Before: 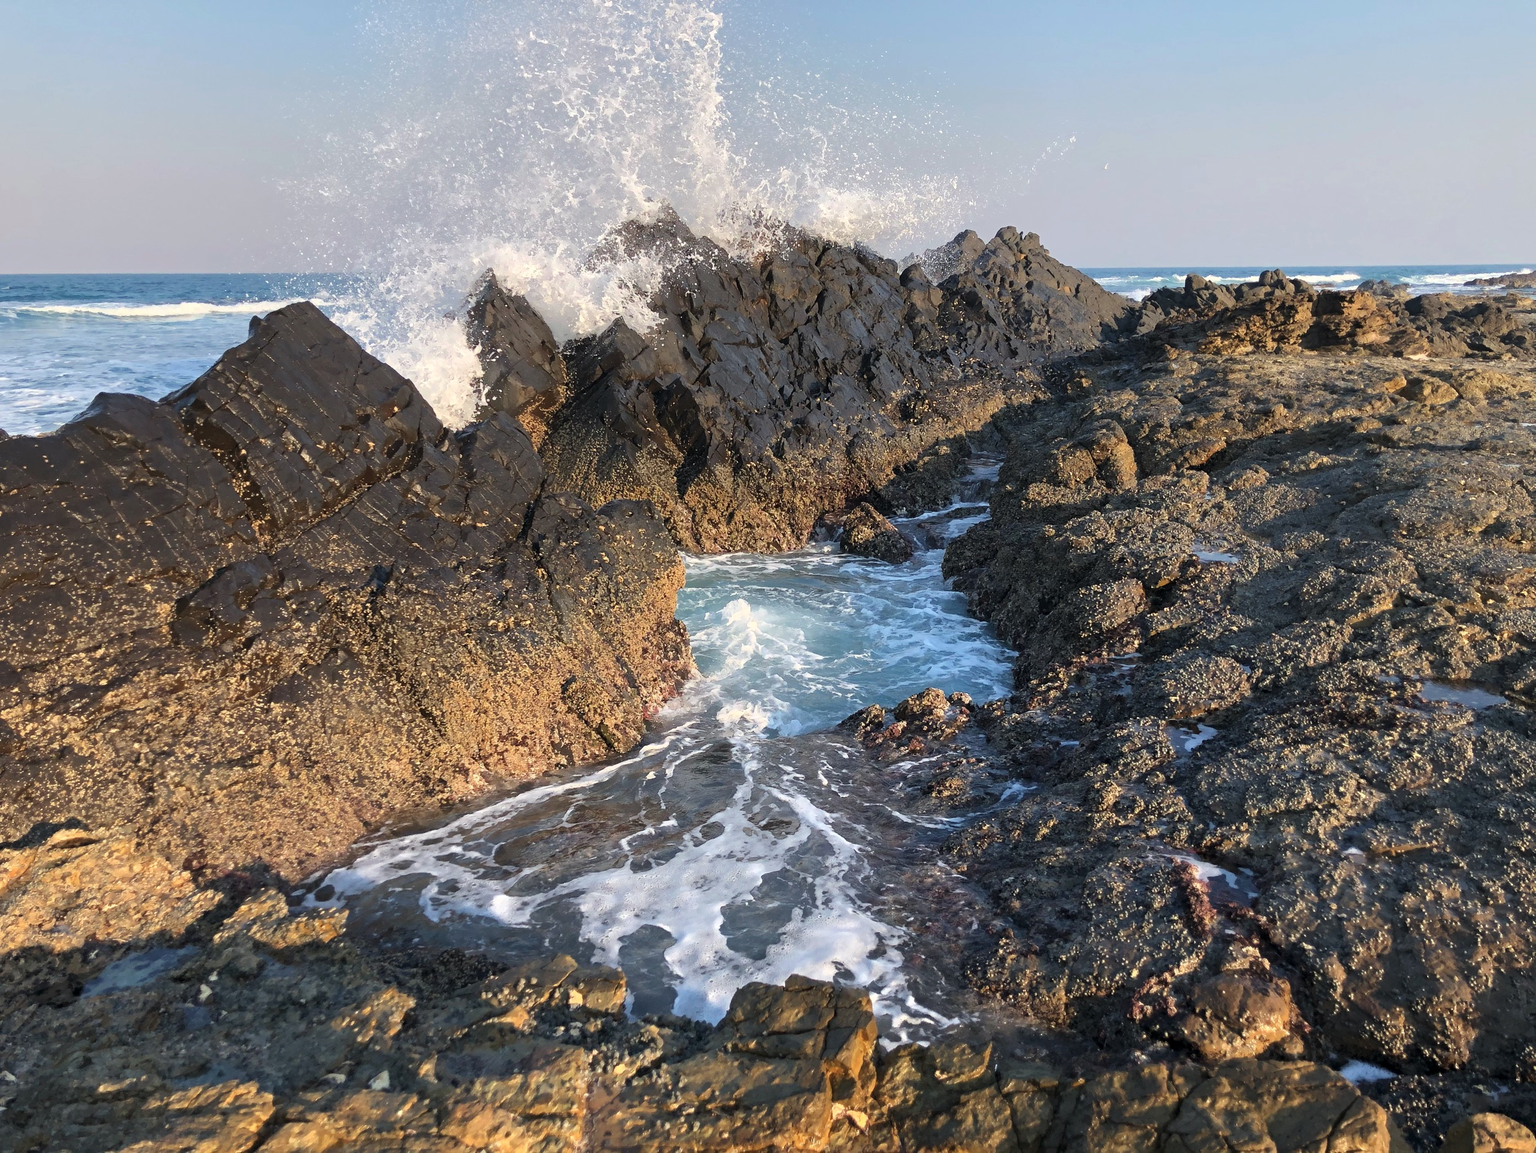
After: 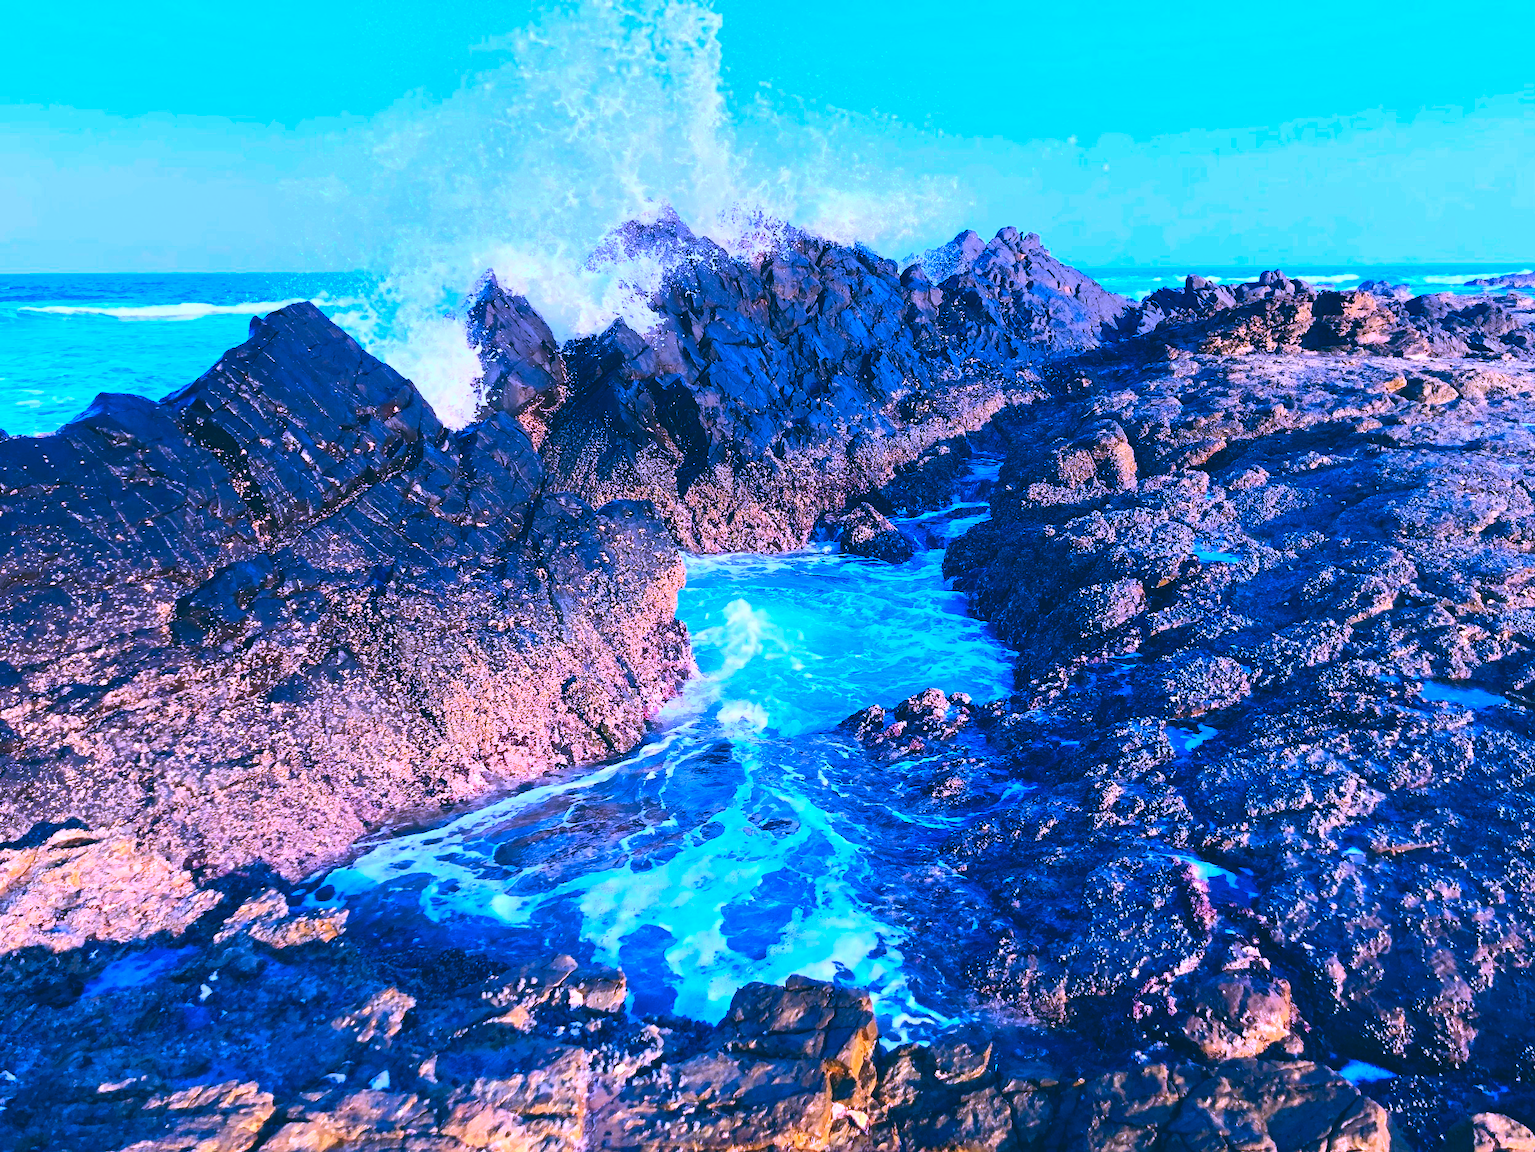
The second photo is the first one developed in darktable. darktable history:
white balance: red 0.98, blue 1.61
color balance: lift [1.016, 0.983, 1, 1.017], gamma [0.958, 1, 1, 1], gain [0.981, 1.007, 0.993, 1.002], input saturation 118.26%, contrast 13.43%, contrast fulcrum 21.62%, output saturation 82.76%
contrast brightness saturation: contrast 0.26, brightness 0.02, saturation 0.87
